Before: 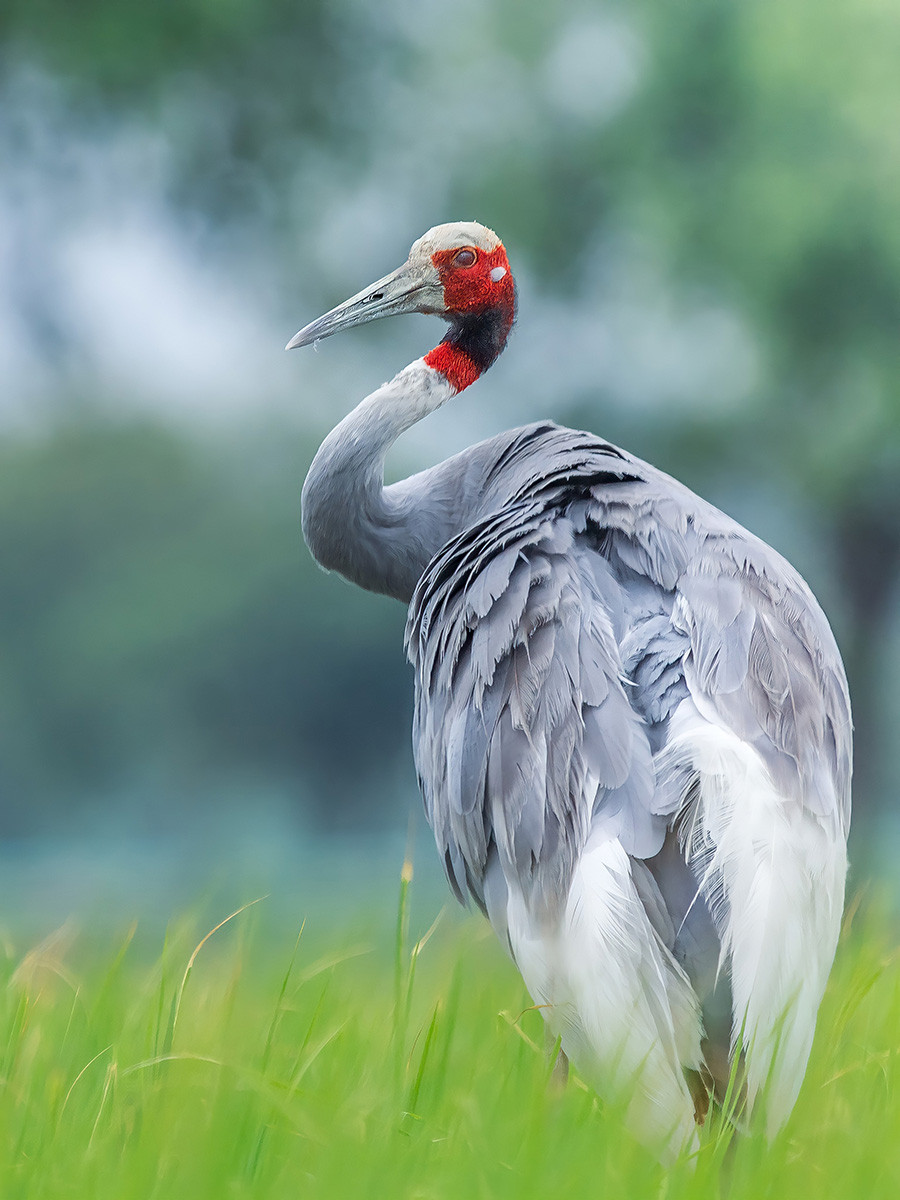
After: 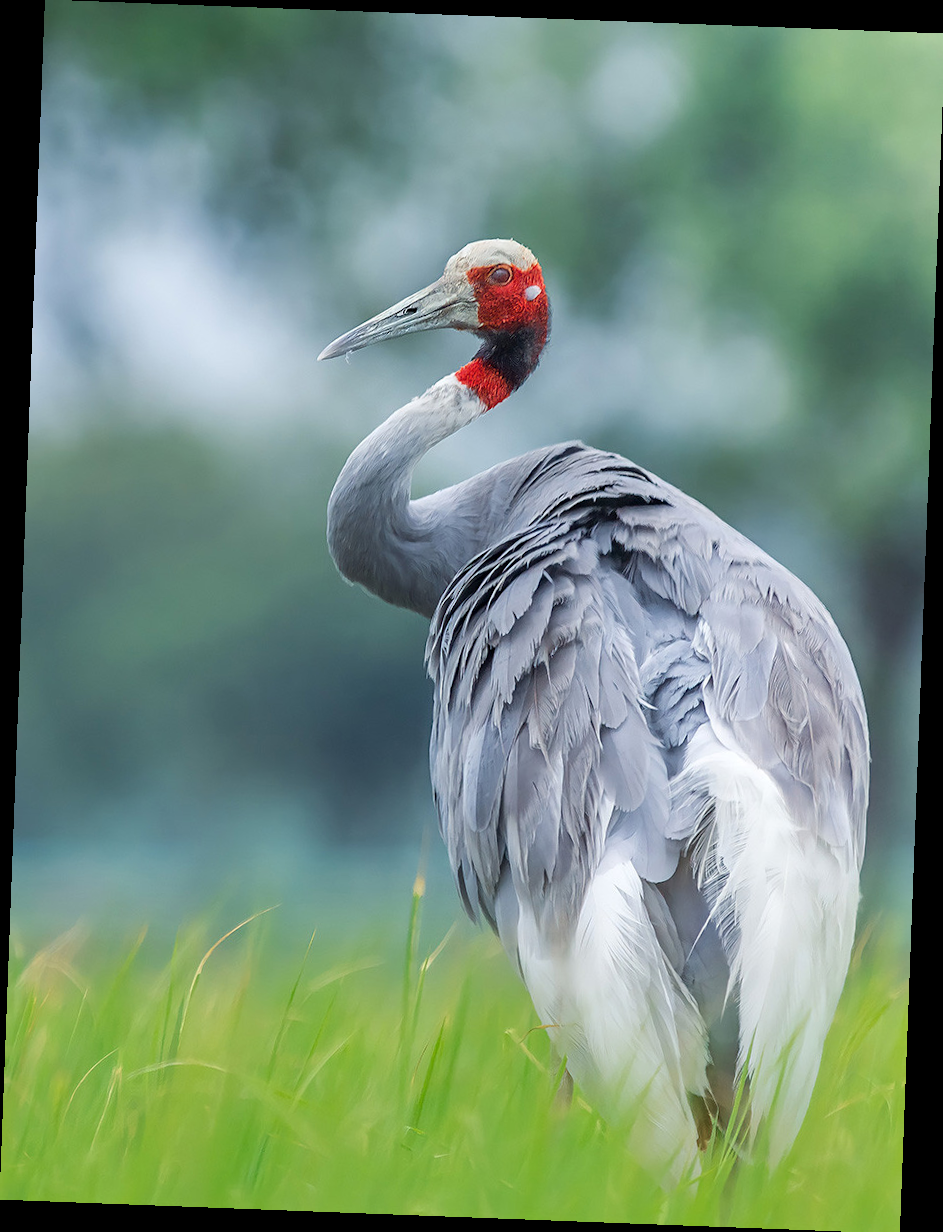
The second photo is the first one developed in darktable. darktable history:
rotate and perspective: rotation 2.17°, automatic cropping off
